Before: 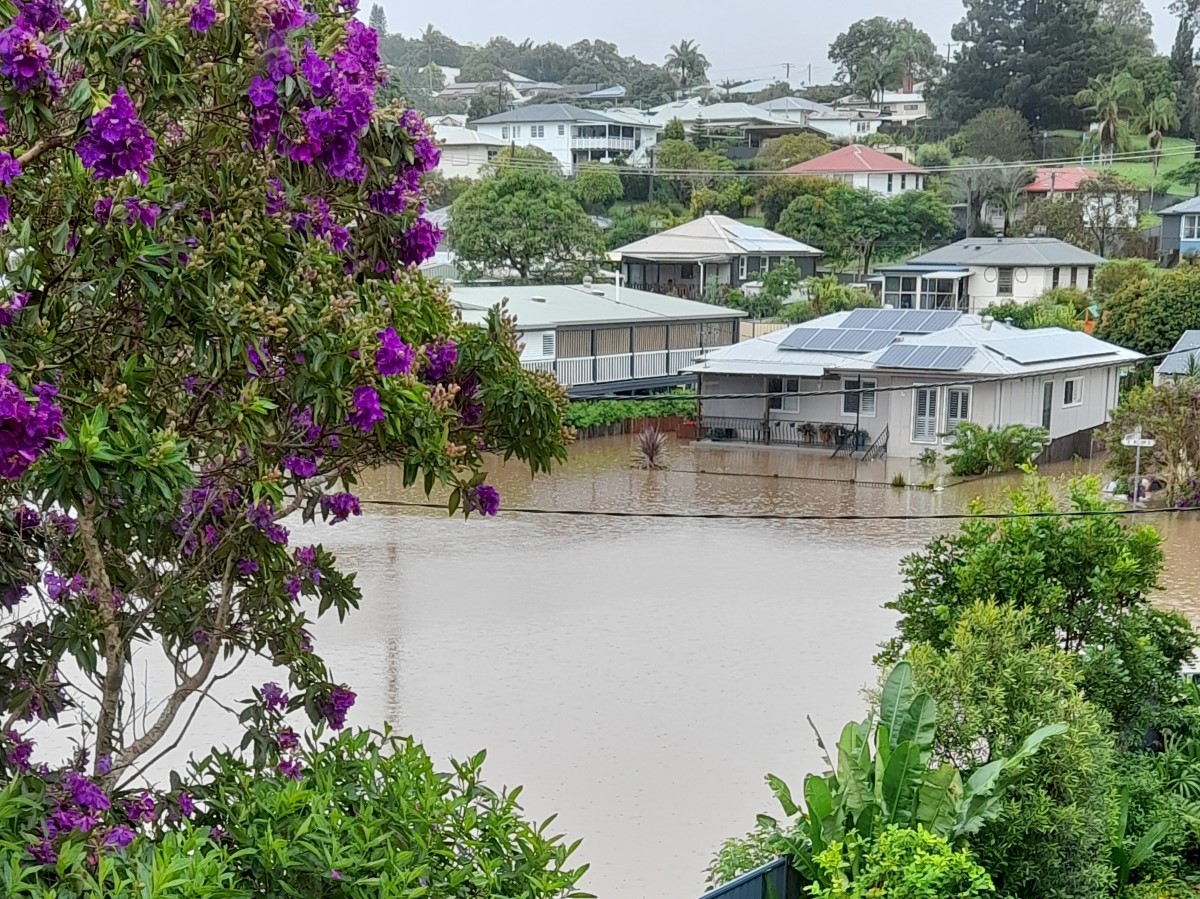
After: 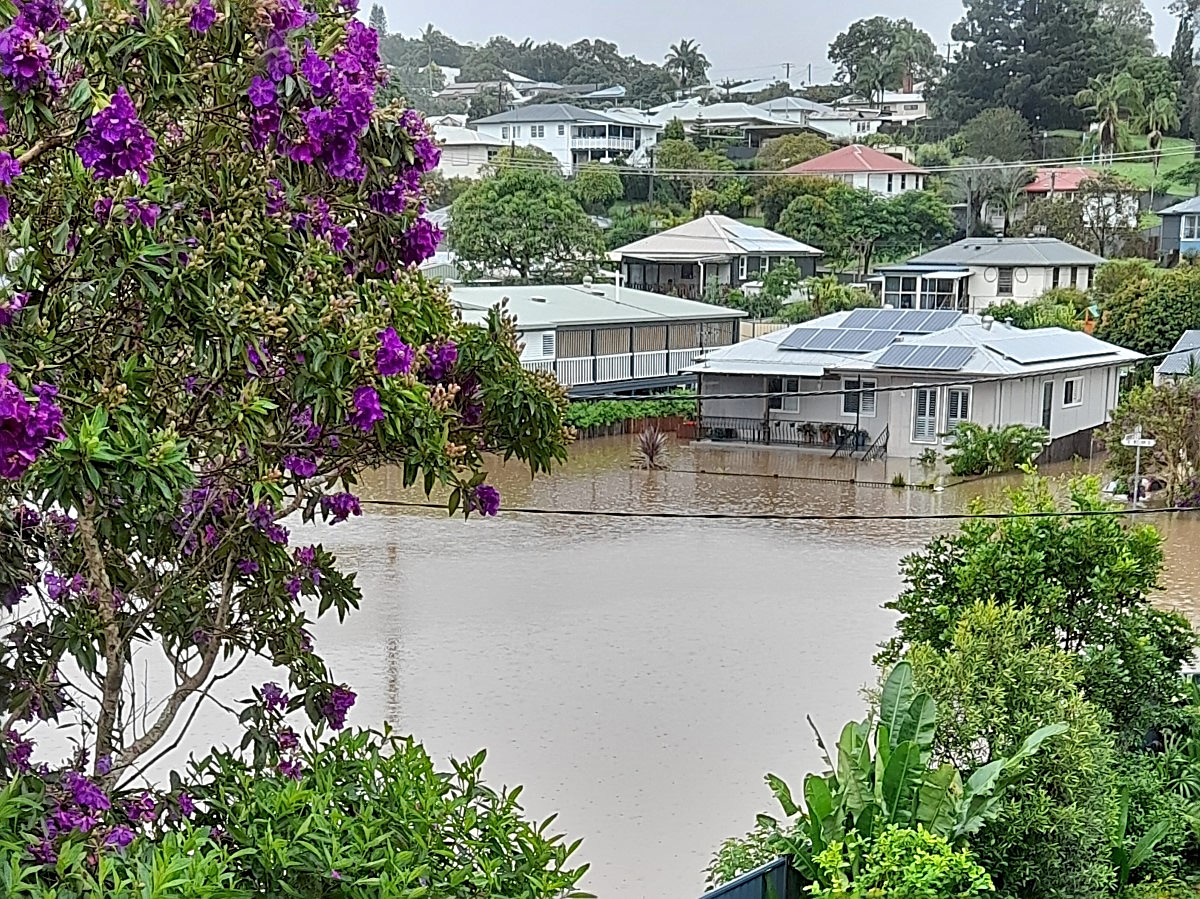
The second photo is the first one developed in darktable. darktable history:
sharpen: radius 2.629, amount 0.683
shadows and highlights: soften with gaussian
